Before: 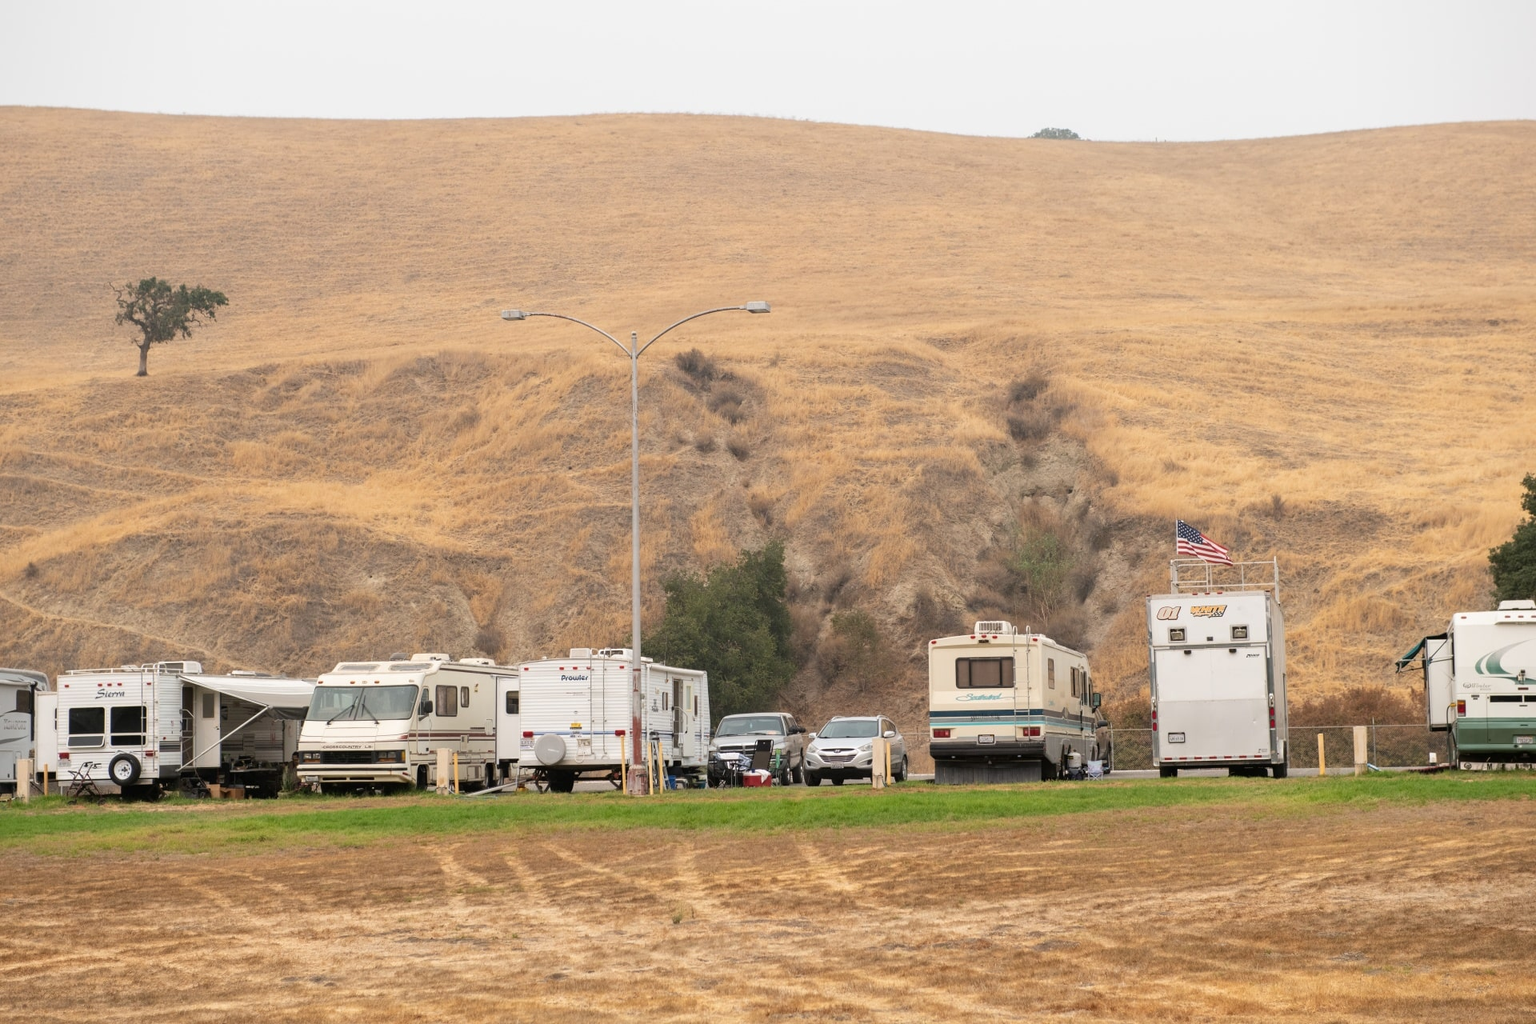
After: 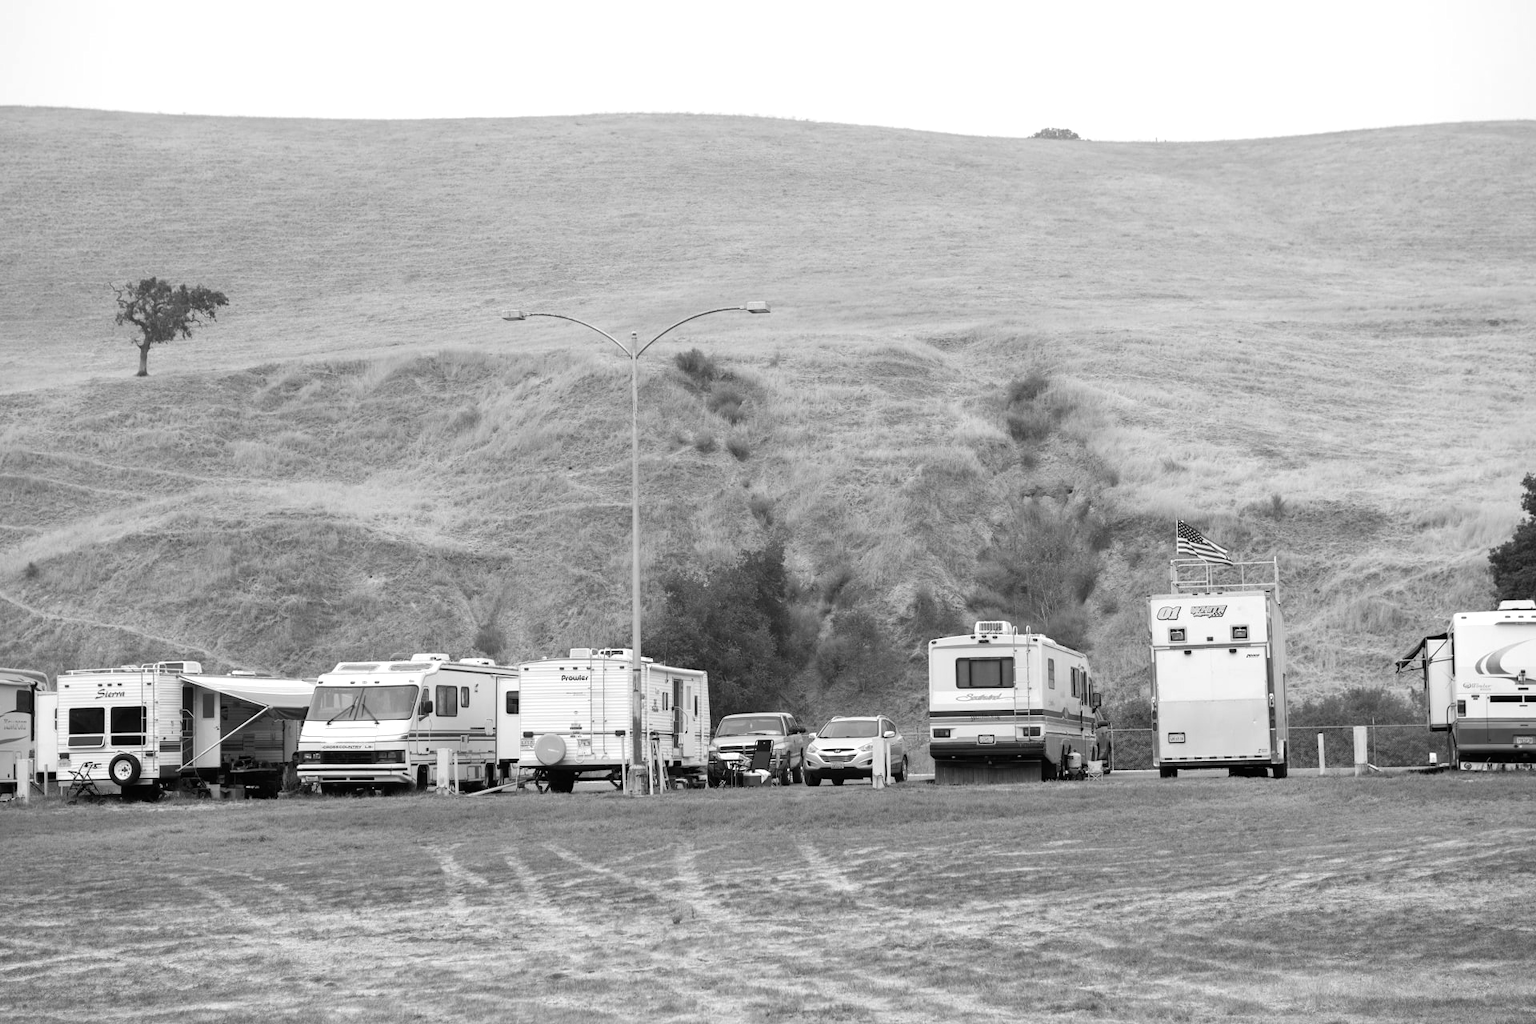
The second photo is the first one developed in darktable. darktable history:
monochrome: on, module defaults
color balance: lift [1, 1.001, 0.999, 1.001], gamma [1, 1.004, 1.007, 0.993], gain [1, 0.991, 0.987, 1.013], contrast 10%, output saturation 120%
